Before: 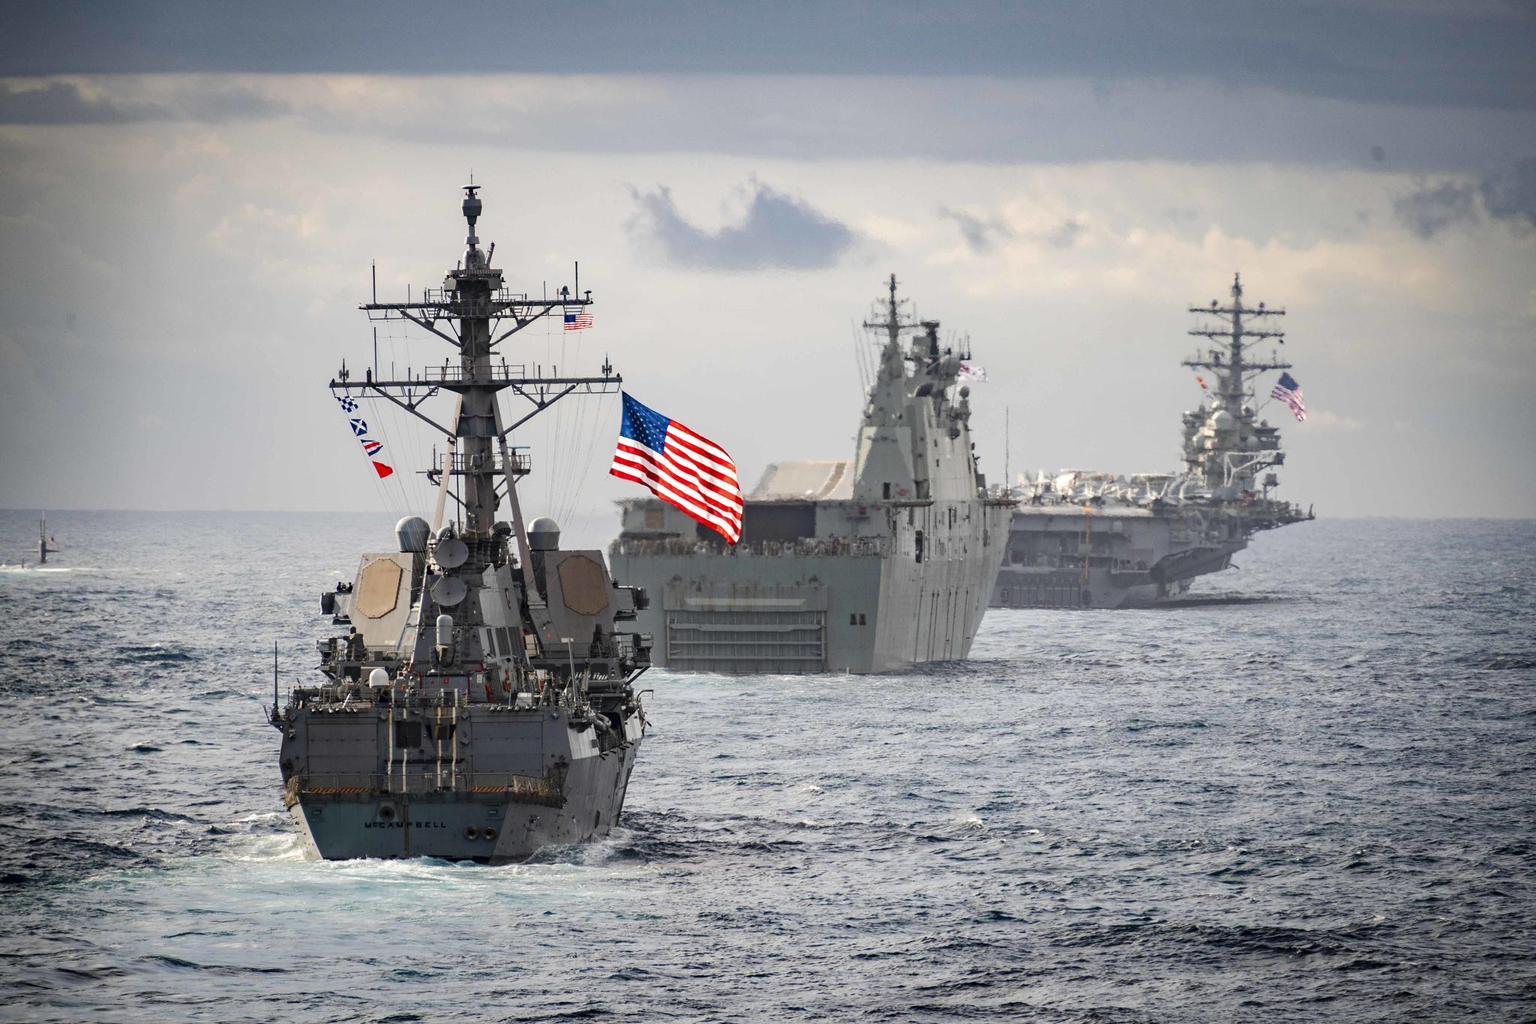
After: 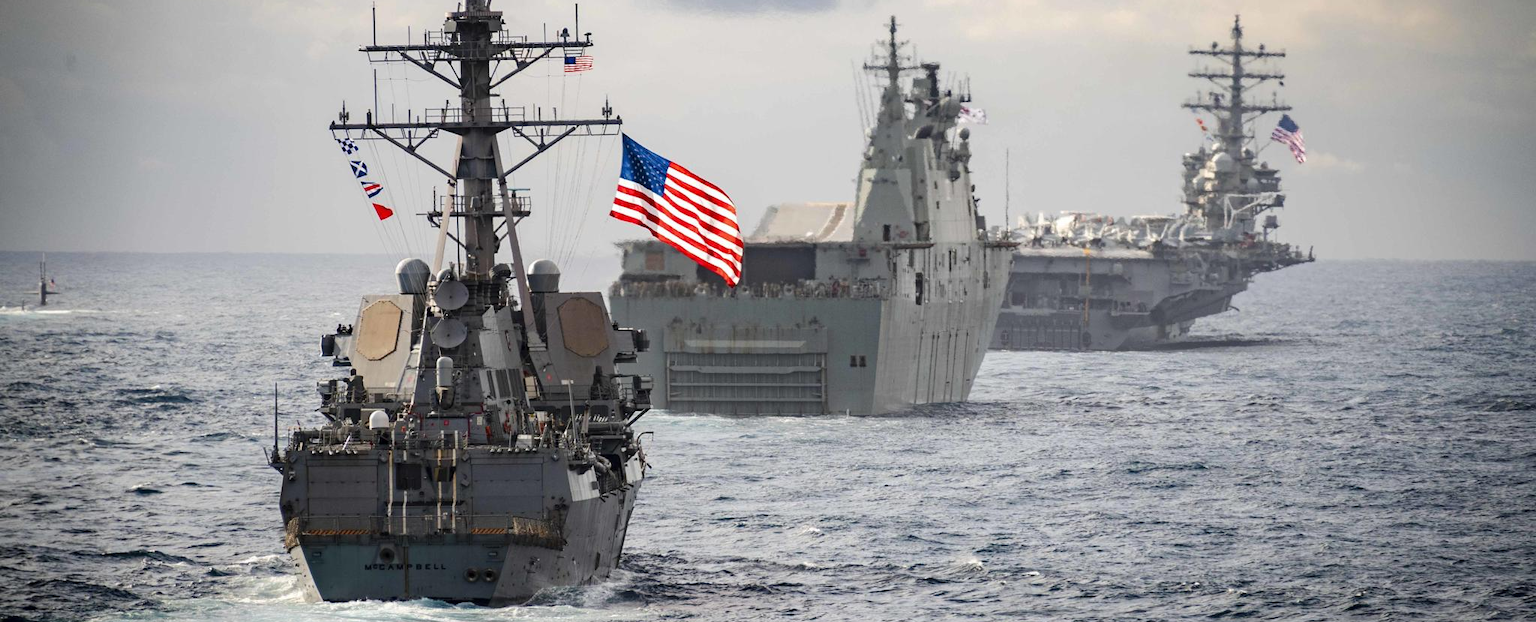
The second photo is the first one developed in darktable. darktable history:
crop and rotate: top 25.229%, bottom 13.937%
